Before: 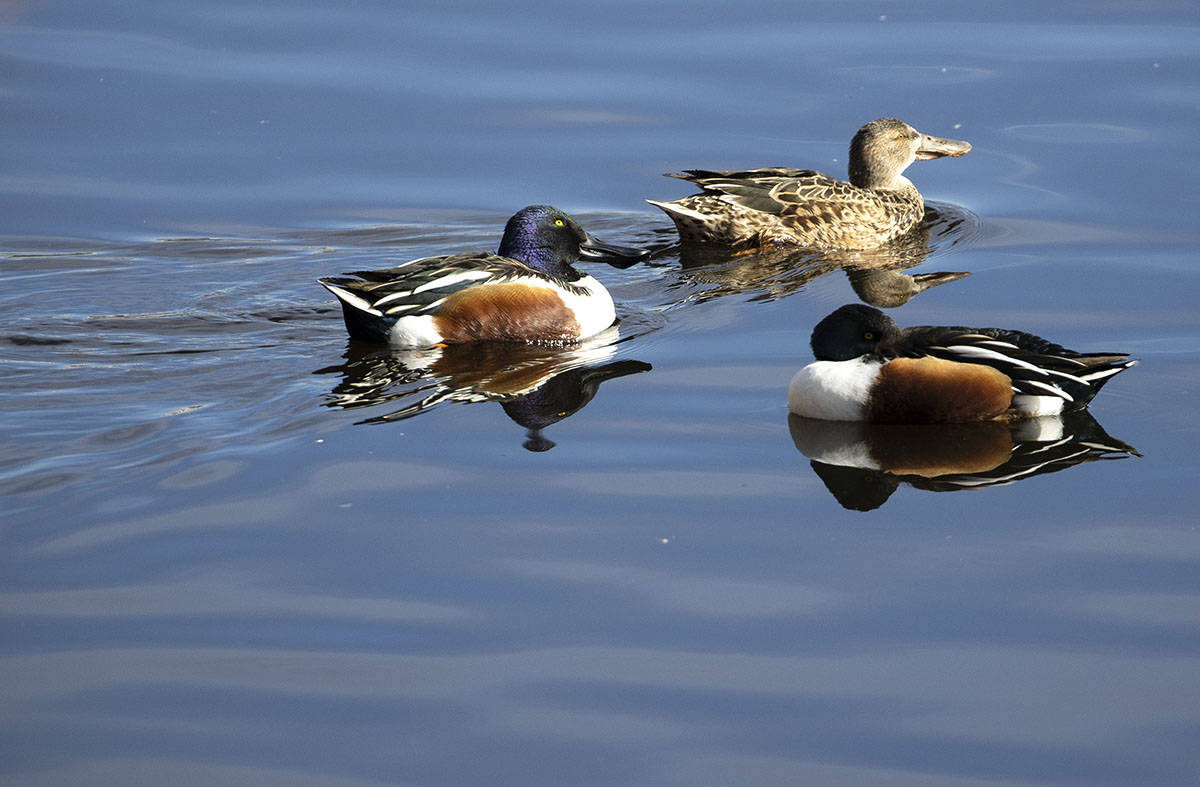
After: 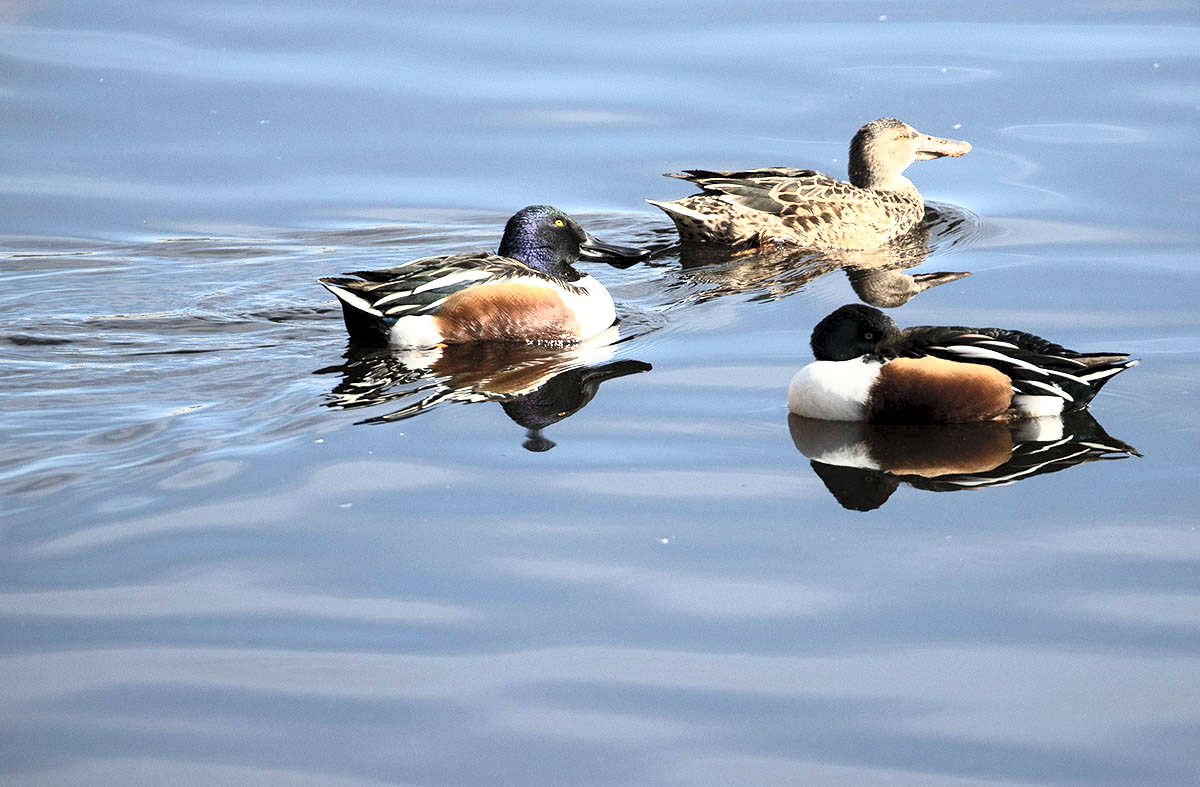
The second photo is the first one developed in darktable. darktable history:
exposure: black level correction 0.001, compensate highlight preservation false
contrast brightness saturation: contrast 0.437, brightness 0.558, saturation -0.192
